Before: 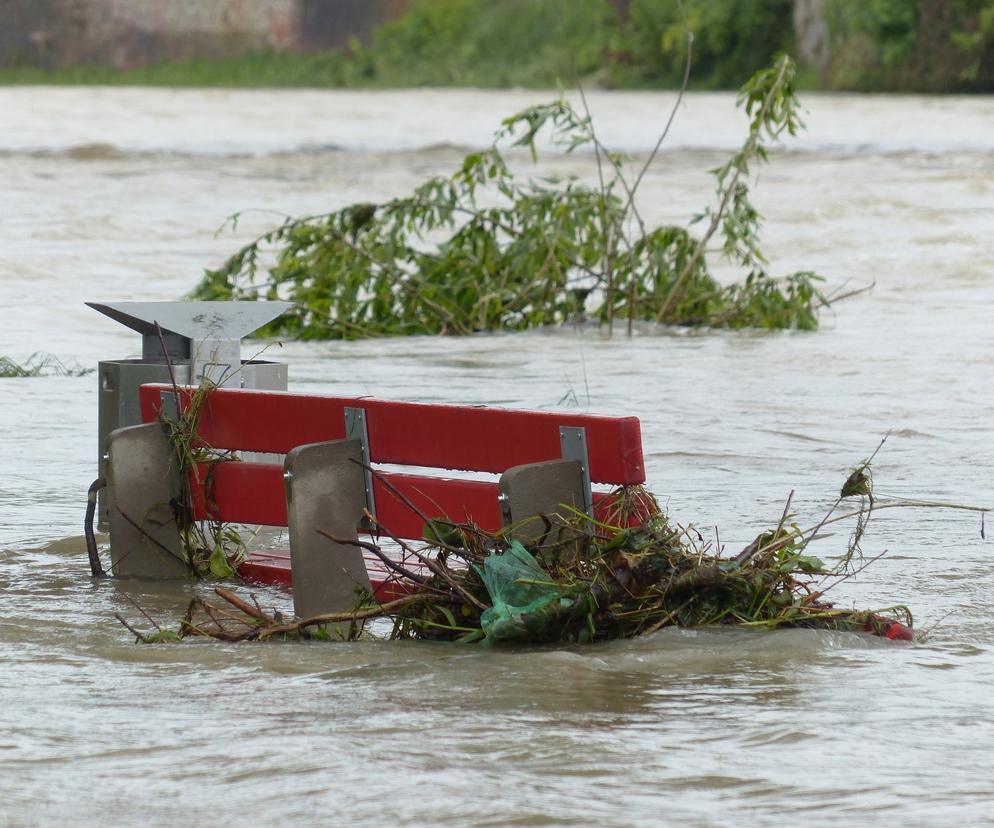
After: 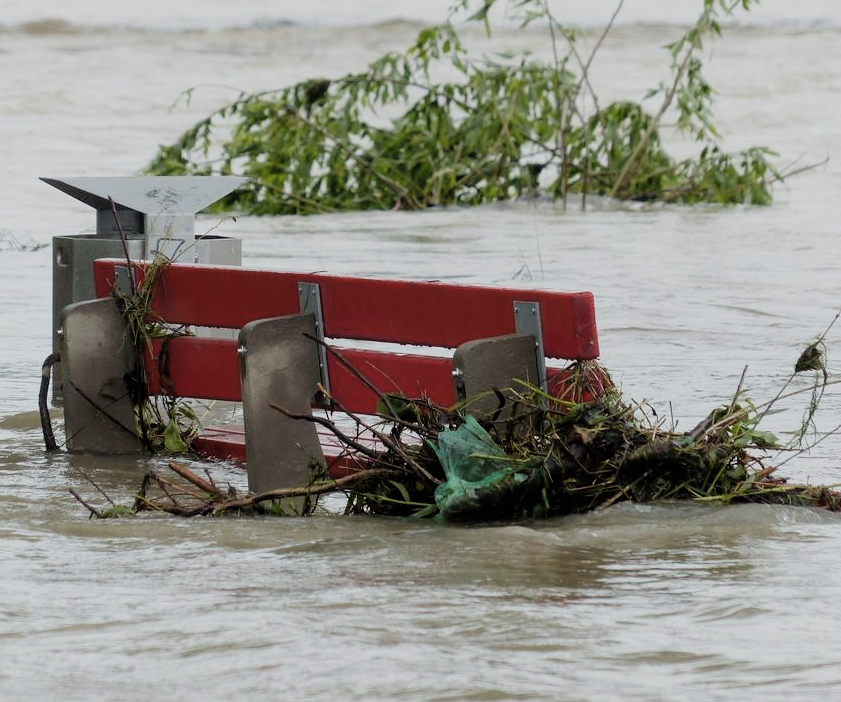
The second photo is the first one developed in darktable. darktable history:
crop and rotate: left 4.643%, top 15.212%, right 10.706%
filmic rgb: black relative exposure -7.49 EV, white relative exposure 5 EV, hardness 3.35, contrast 1.298, preserve chrominance RGB euclidean norm (legacy), color science v4 (2020)
